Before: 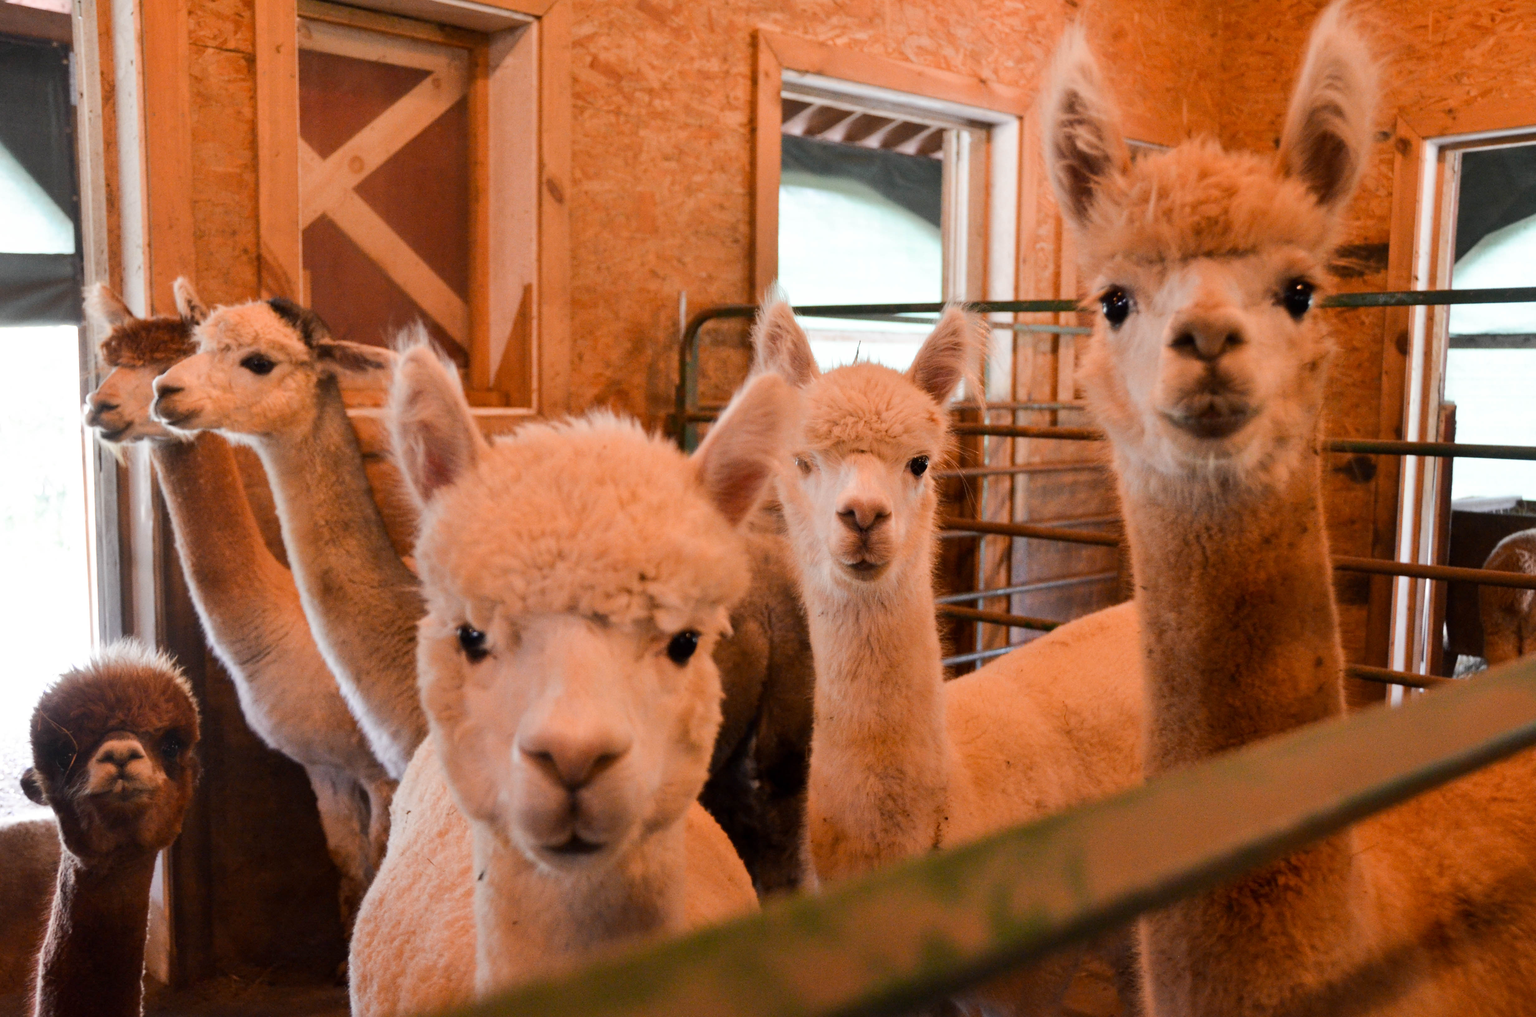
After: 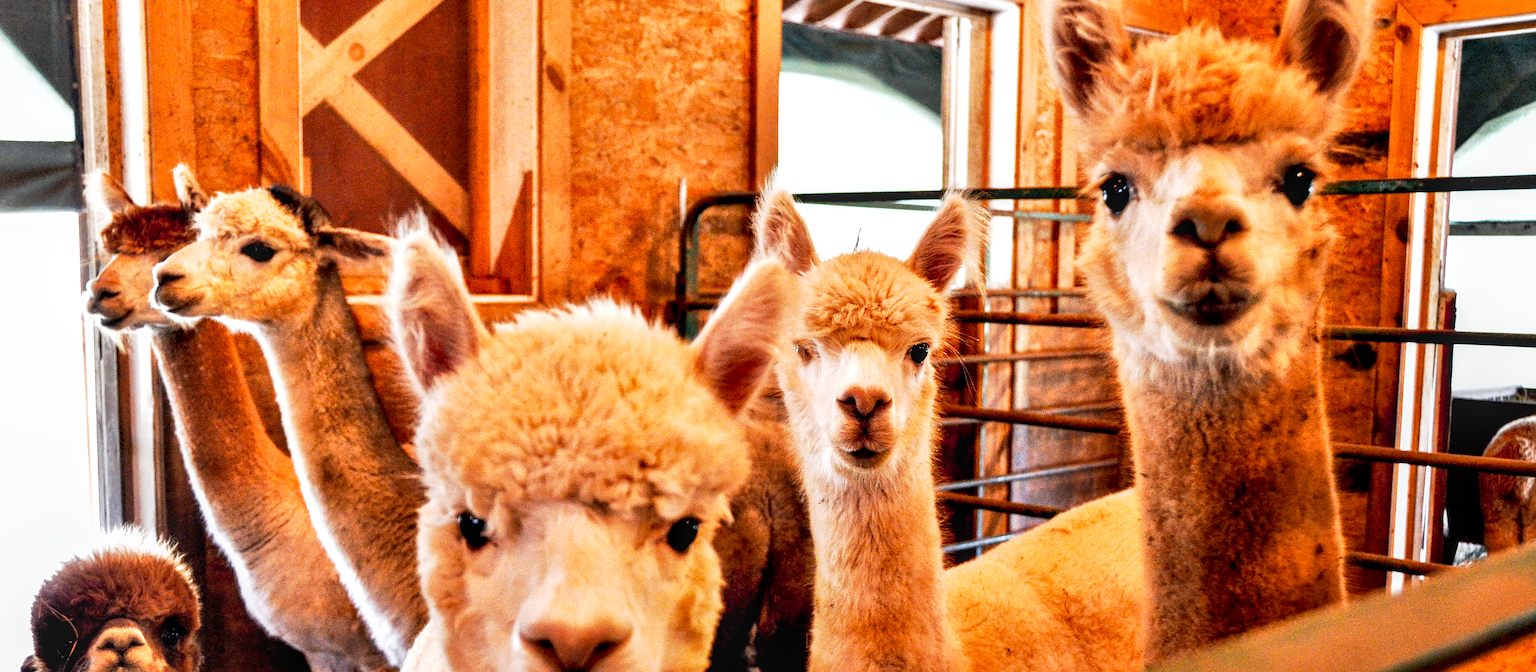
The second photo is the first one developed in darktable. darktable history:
shadows and highlights: highlights color adjustment 55.28%
levels: levels [0, 0.498, 0.996]
crop: top 11.132%, bottom 22.743%
sharpen: on, module defaults
local contrast: on, module defaults
base curve: curves: ch0 [(0, 0) (0.005, 0.002) (0.193, 0.295) (0.399, 0.664) (0.75, 0.928) (1, 1)], preserve colors none
exposure: exposure 0.201 EV, compensate exposure bias true, compensate highlight preservation false
contrast equalizer: octaves 7, y [[0.6 ×6], [0.55 ×6], [0 ×6], [0 ×6], [0 ×6]]
